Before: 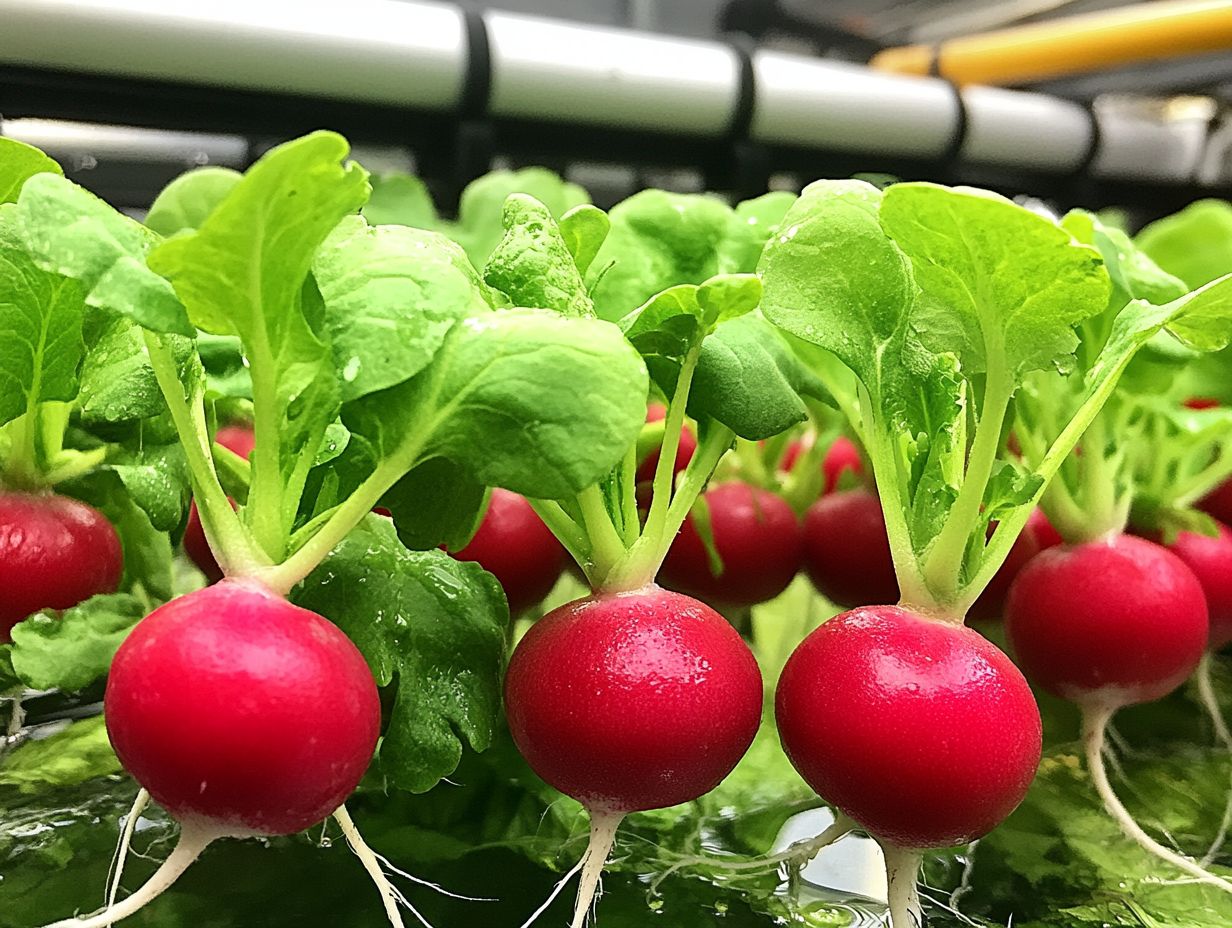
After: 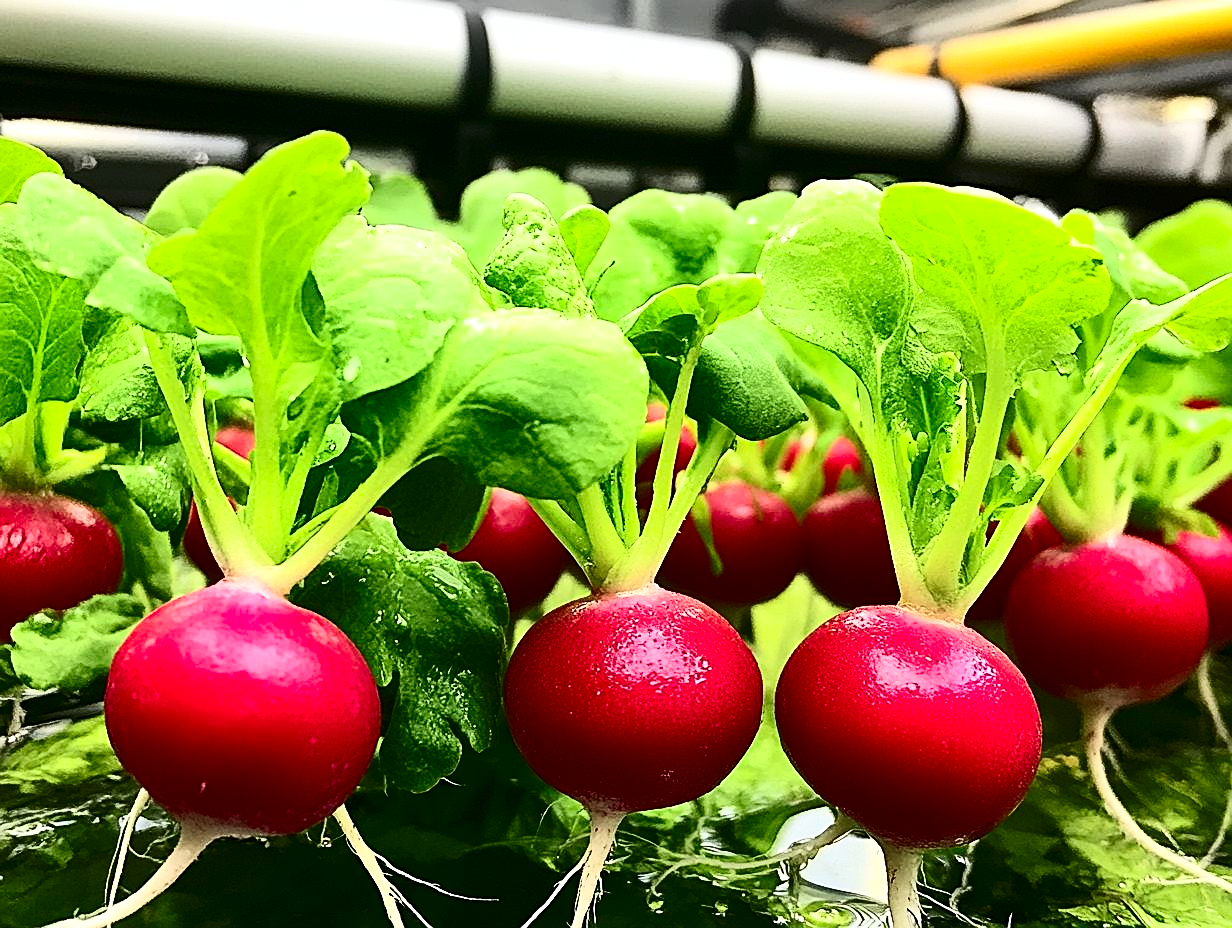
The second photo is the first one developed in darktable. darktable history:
contrast brightness saturation: contrast 0.403, brightness 0.051, saturation 0.264
sharpen: on, module defaults
exposure: compensate highlight preservation false
